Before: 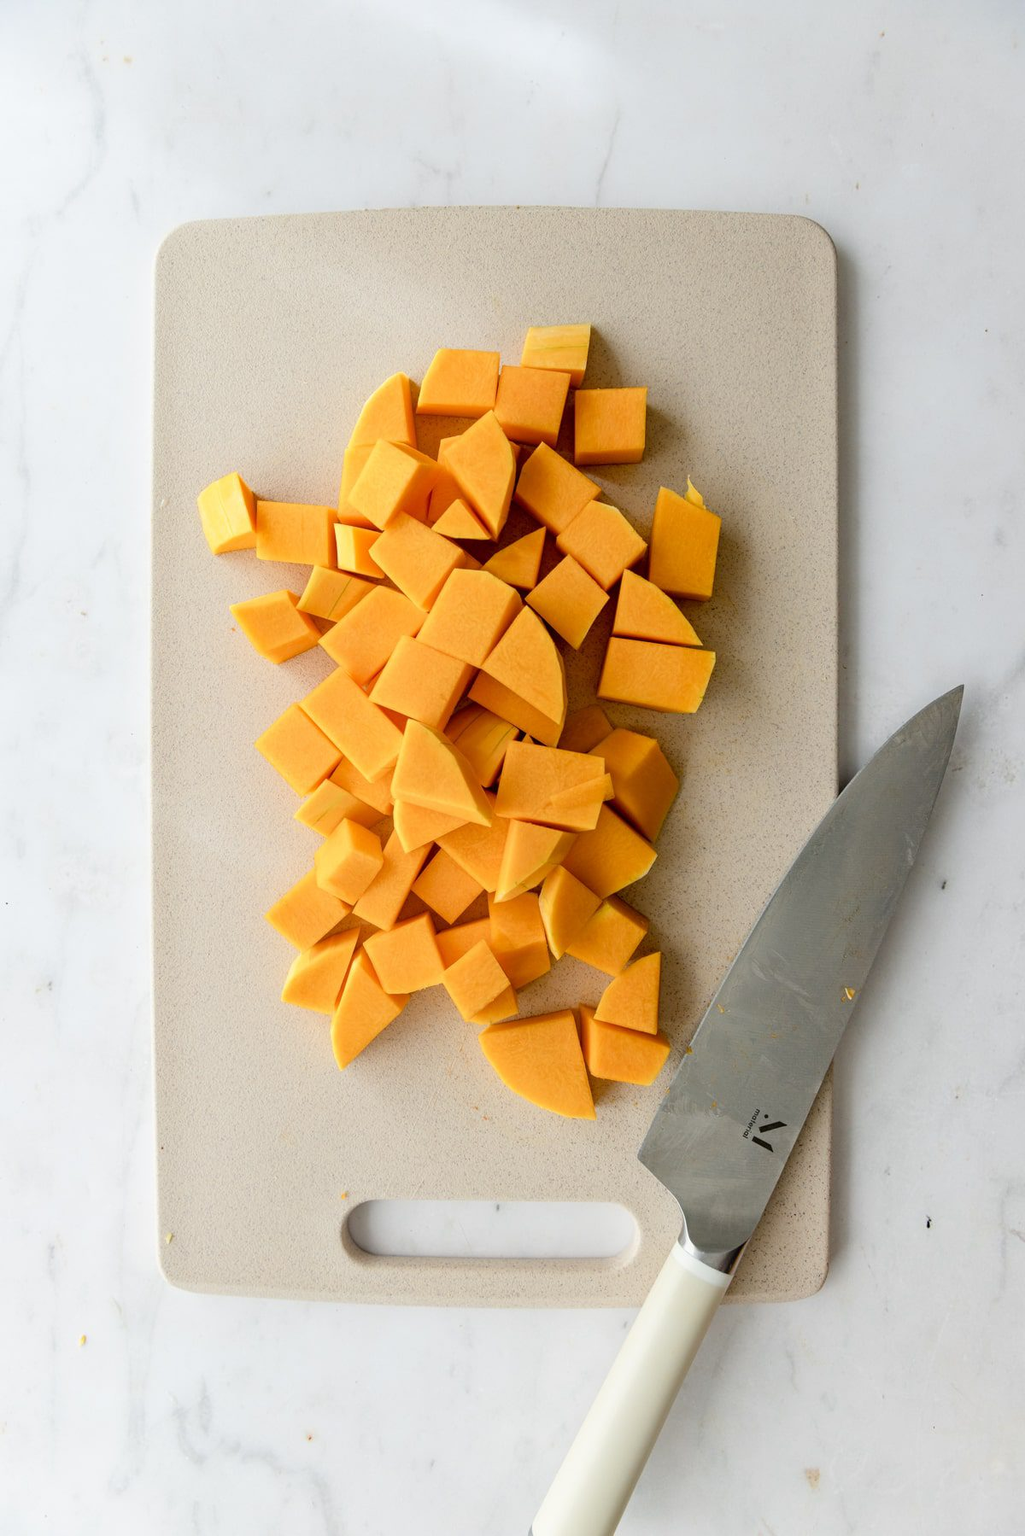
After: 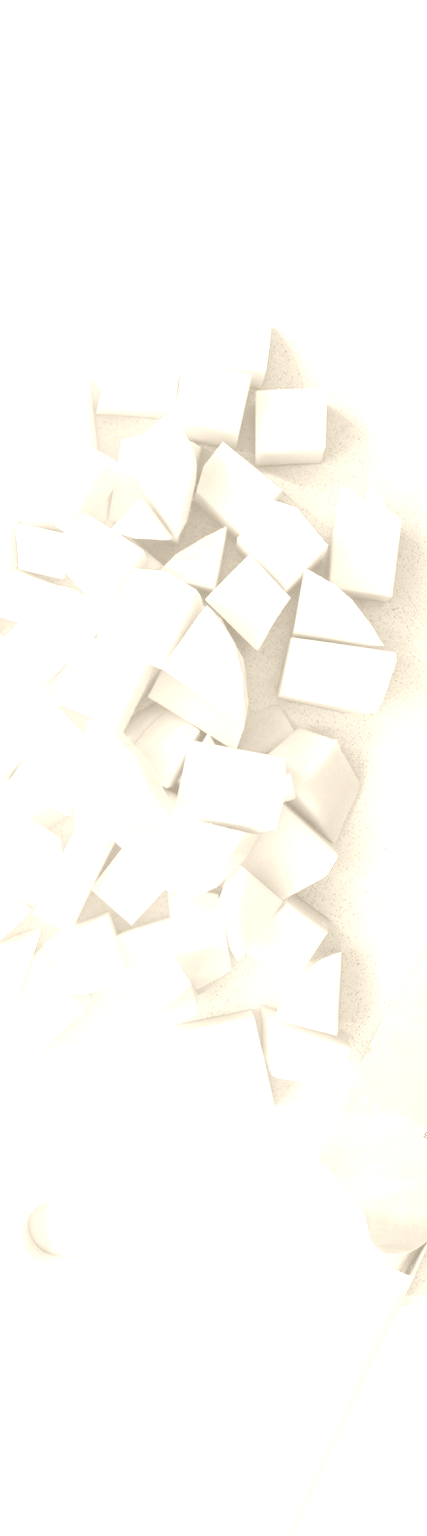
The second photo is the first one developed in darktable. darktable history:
colorize: hue 36°, saturation 71%, lightness 80.79%
crop: left 31.229%, right 27.105%
exposure: black level correction 0.001, exposure 0.955 EV, compensate exposure bias true, compensate highlight preservation false
